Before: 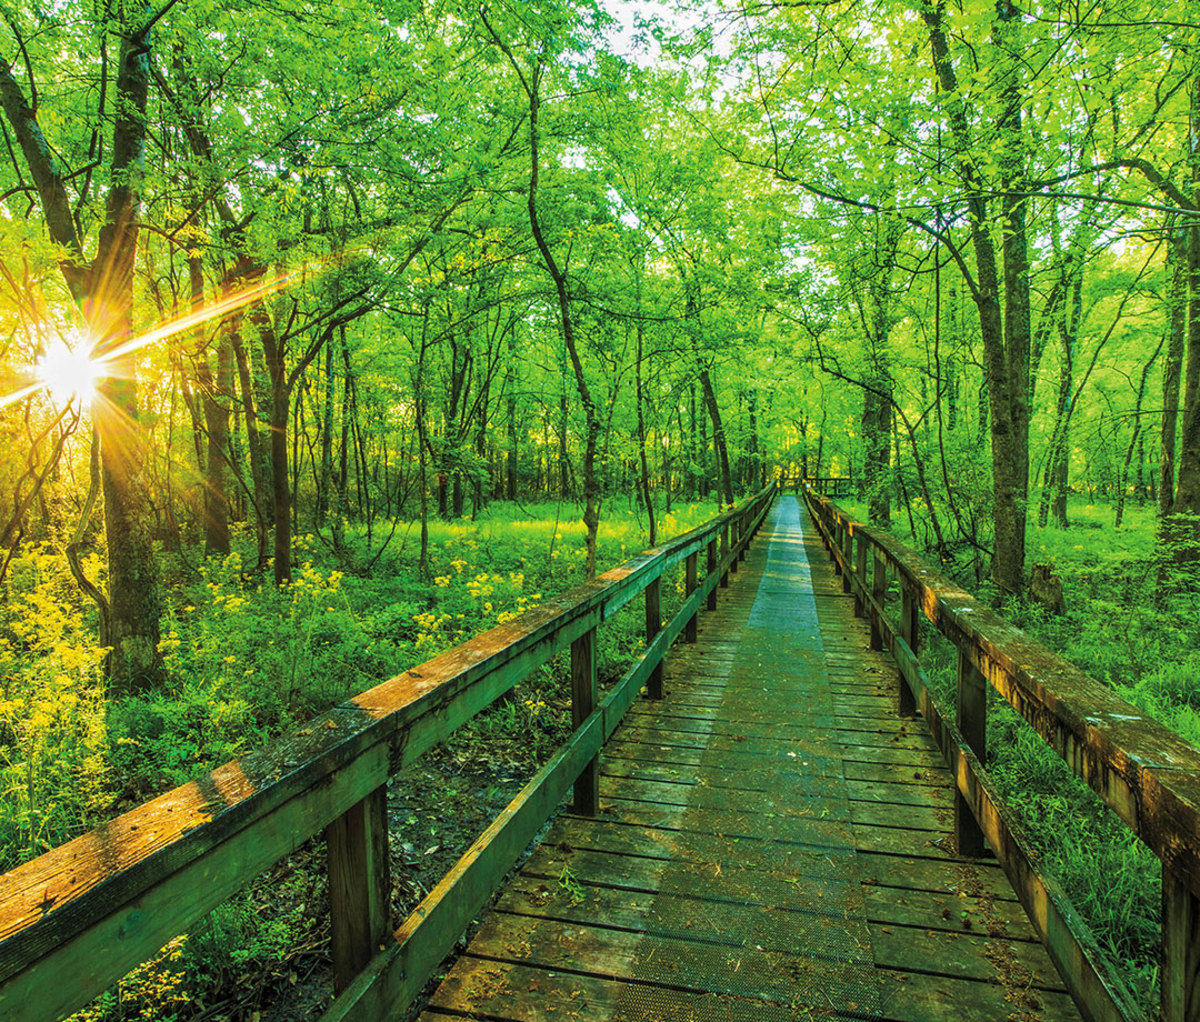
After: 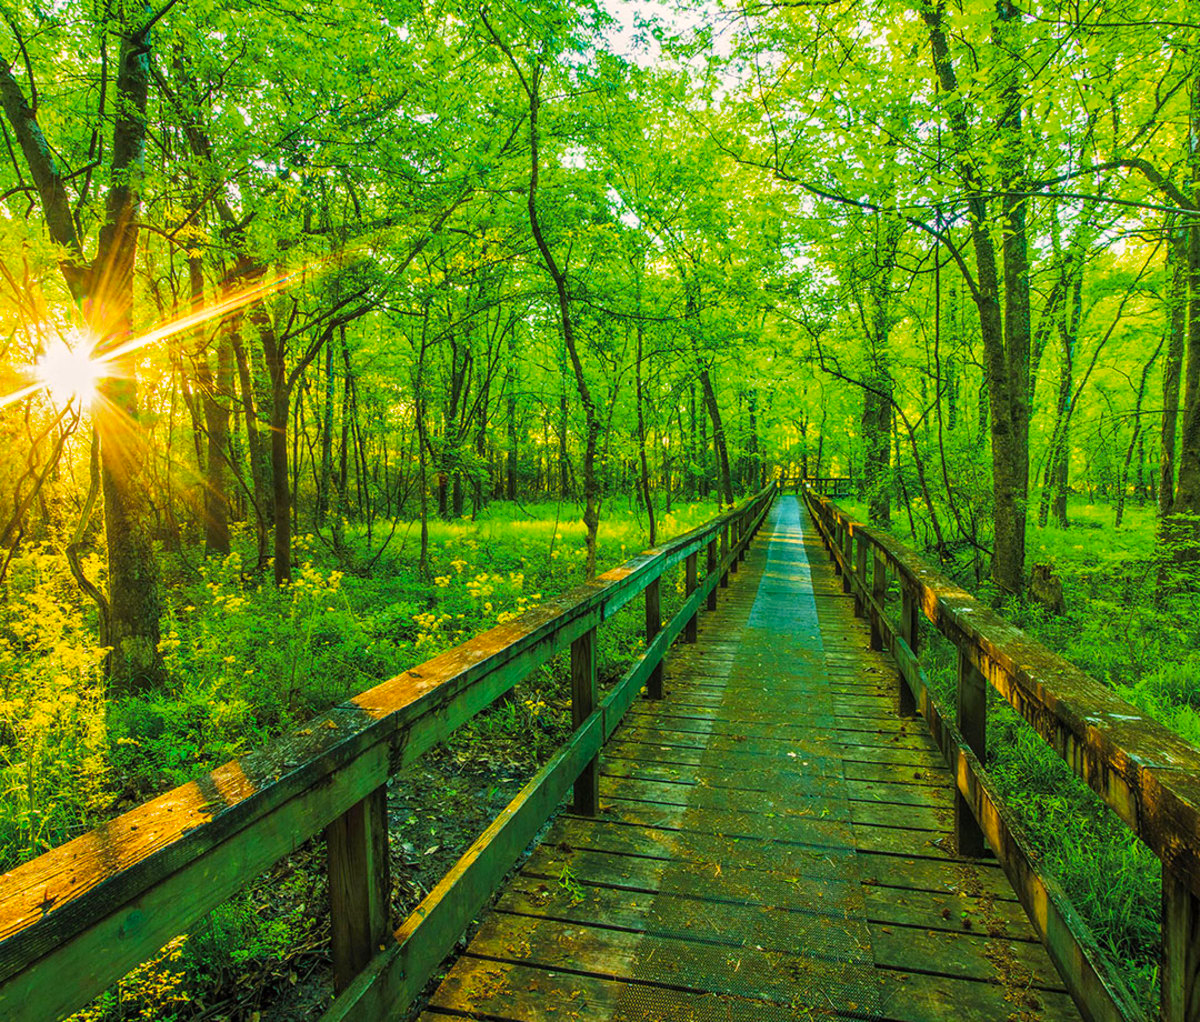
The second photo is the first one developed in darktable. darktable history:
color balance rgb: highlights gain › chroma 2.075%, highlights gain › hue 63.91°, linear chroma grading › global chroma 15.113%, perceptual saturation grading › global saturation 0.626%, global vibrance 20%
